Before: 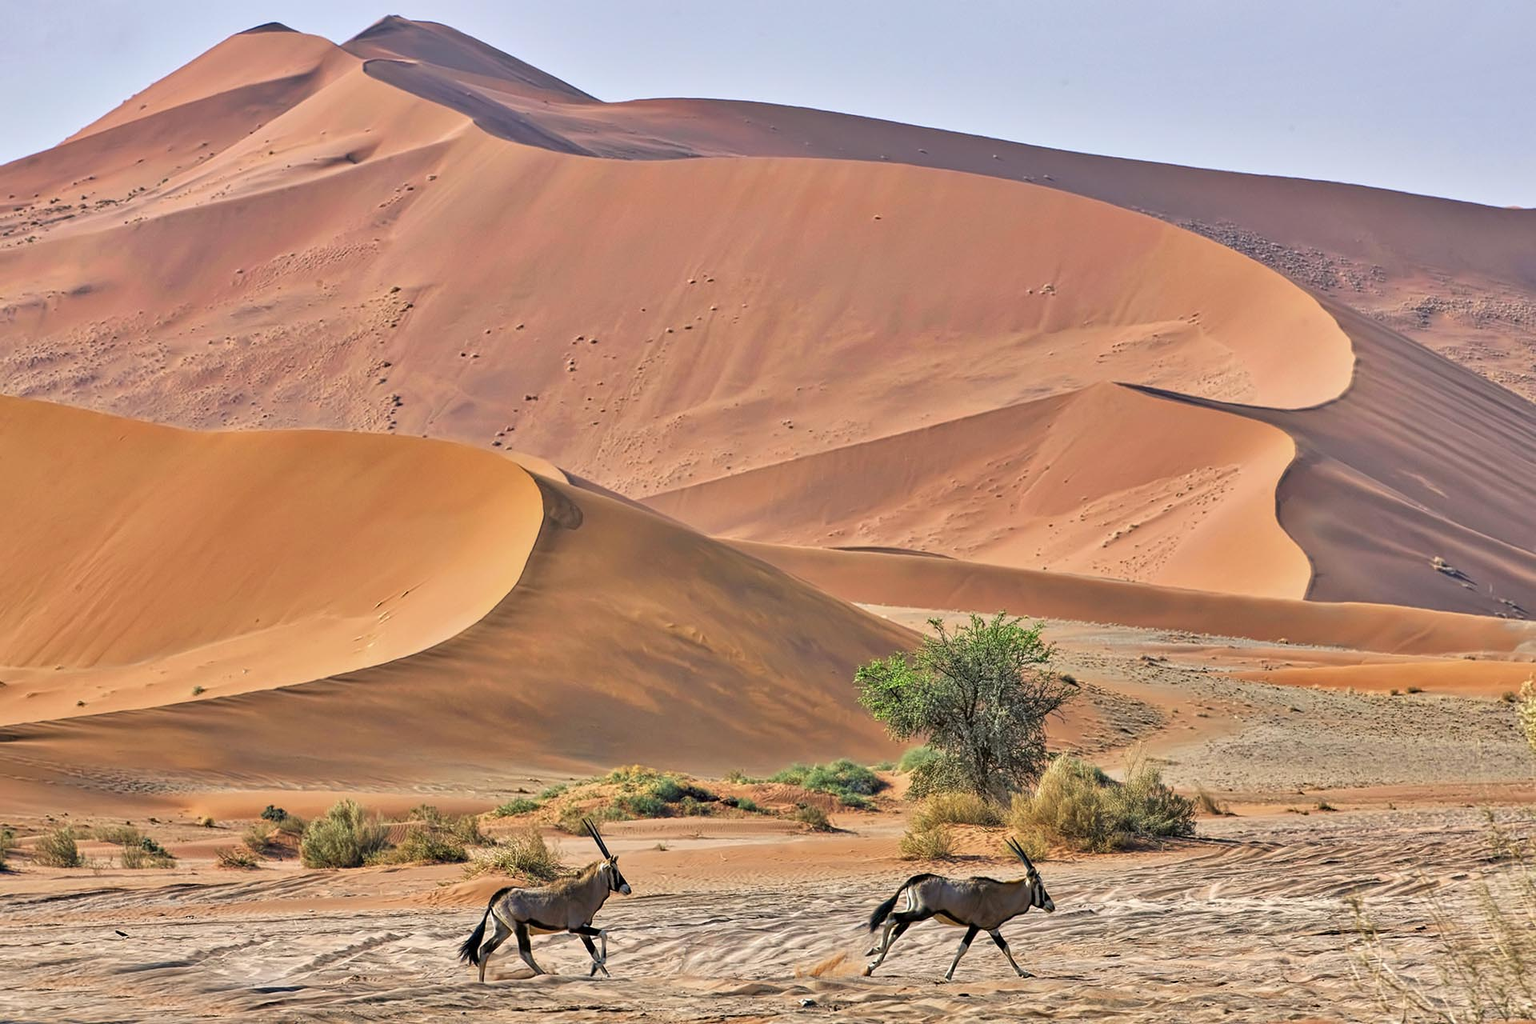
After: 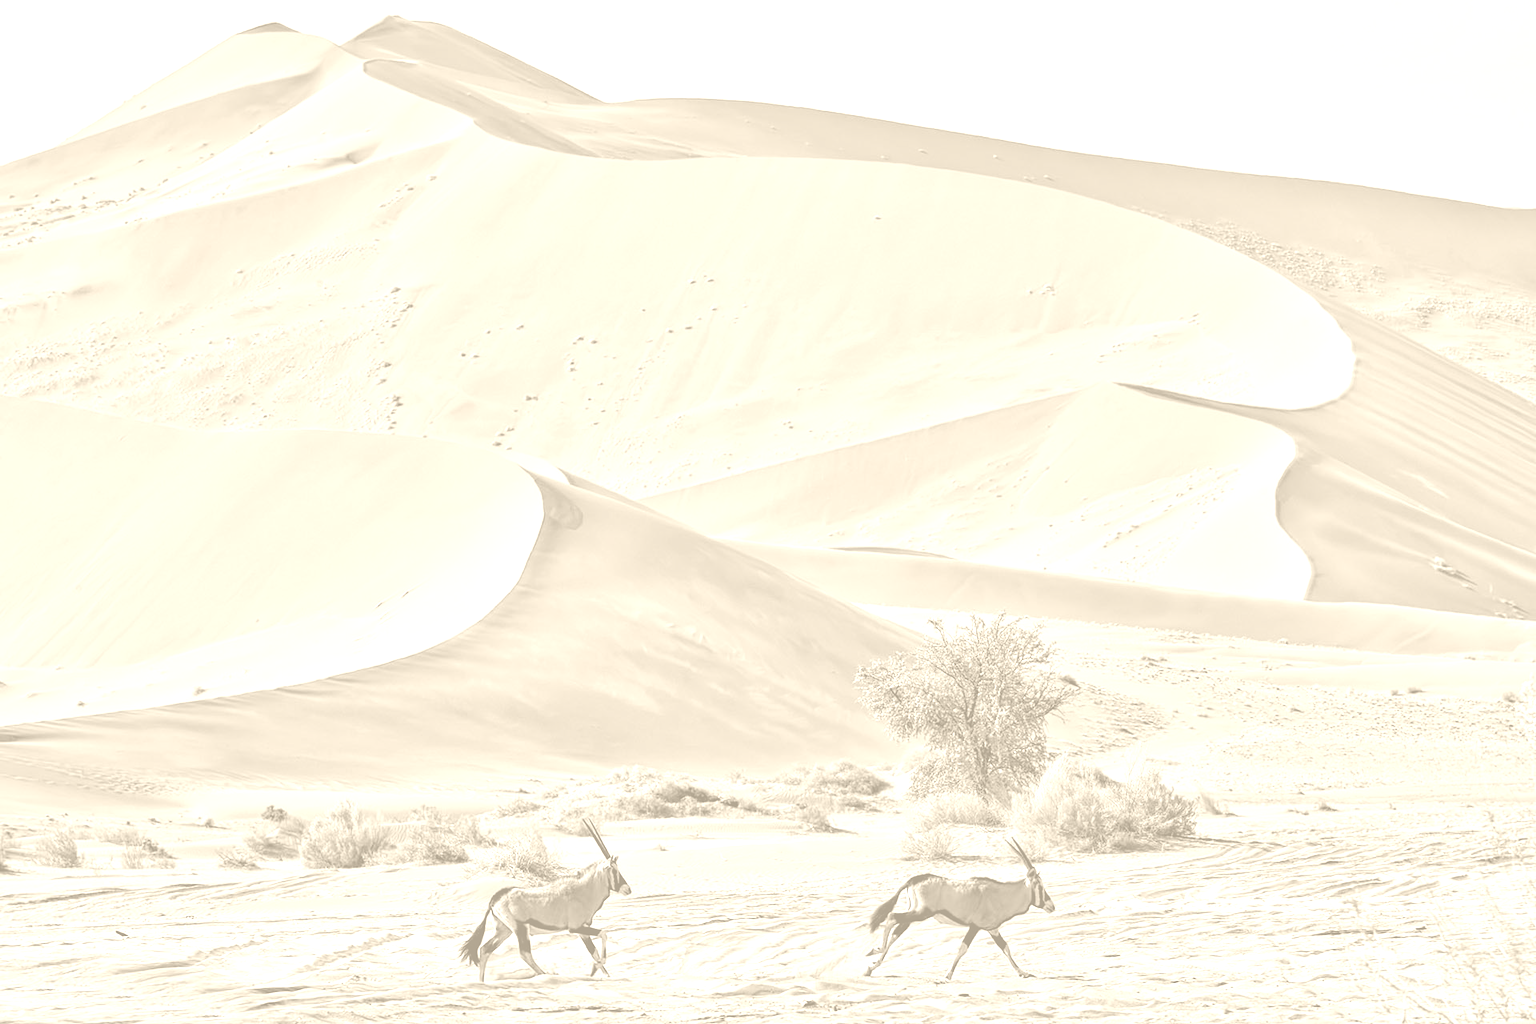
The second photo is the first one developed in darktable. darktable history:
rotate and perspective: automatic cropping off
colorize: hue 36°, saturation 71%, lightness 80.79%
white balance: emerald 1
